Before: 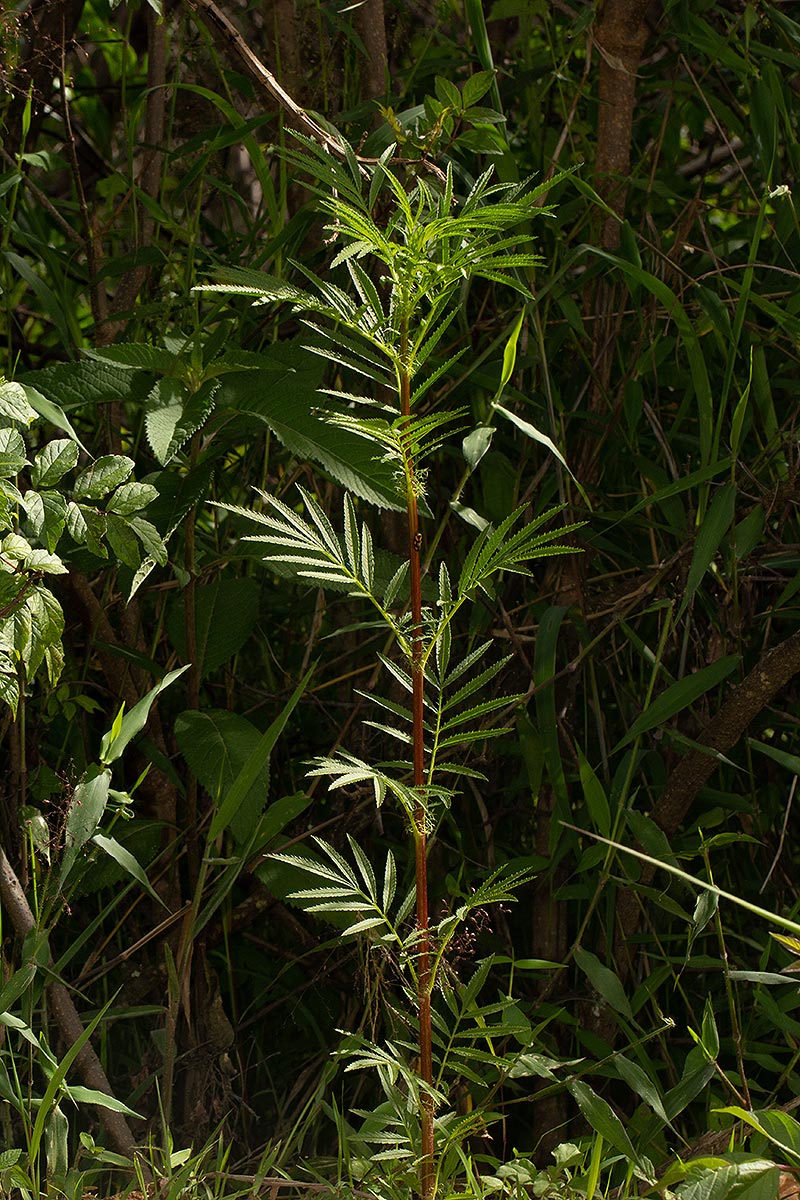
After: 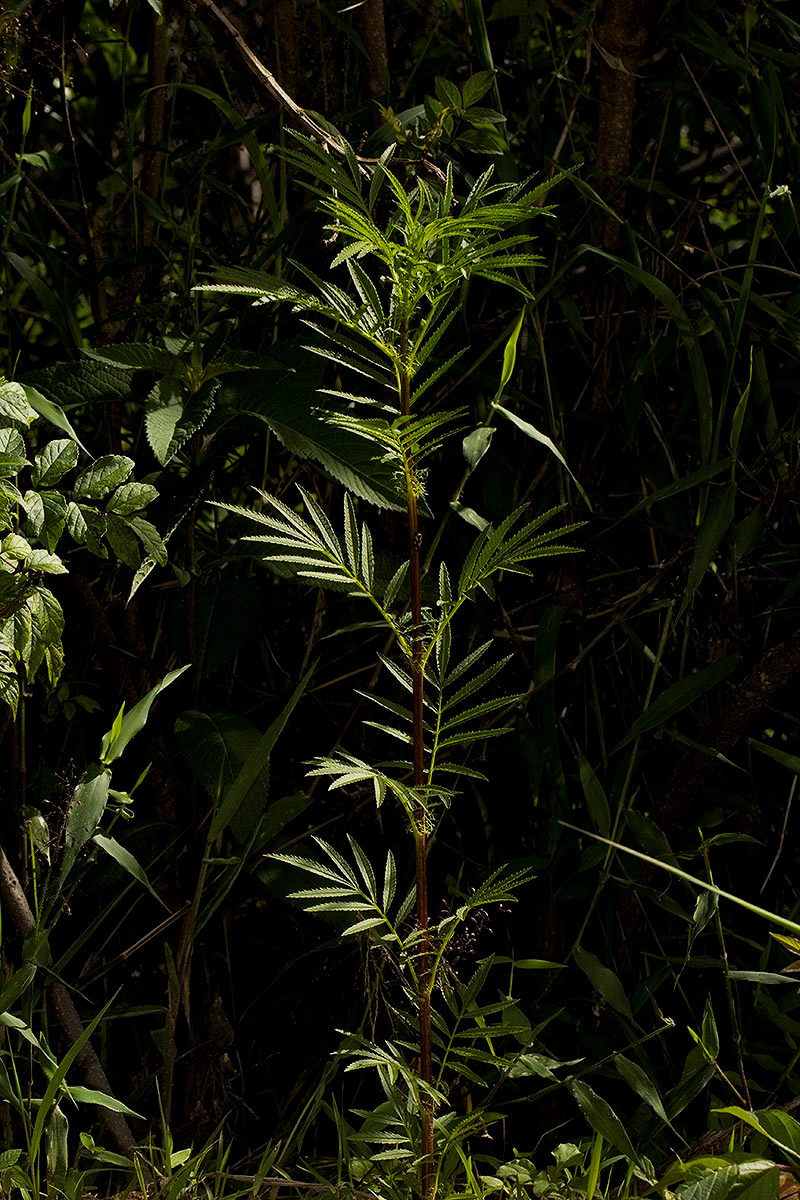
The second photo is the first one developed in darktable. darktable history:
local contrast: mode bilateral grid, contrast 20, coarseness 50, detail 132%, midtone range 0.2
tone equalizer: on, module defaults
tone curve: curves: ch0 [(0, 0) (0.153, 0.06) (1, 1)], color space Lab, linked channels, preserve colors none
exposure: black level correction 0.006, exposure -0.226 EV, compensate highlight preservation false
color balance rgb: perceptual saturation grading › global saturation 20%, global vibrance 20%
